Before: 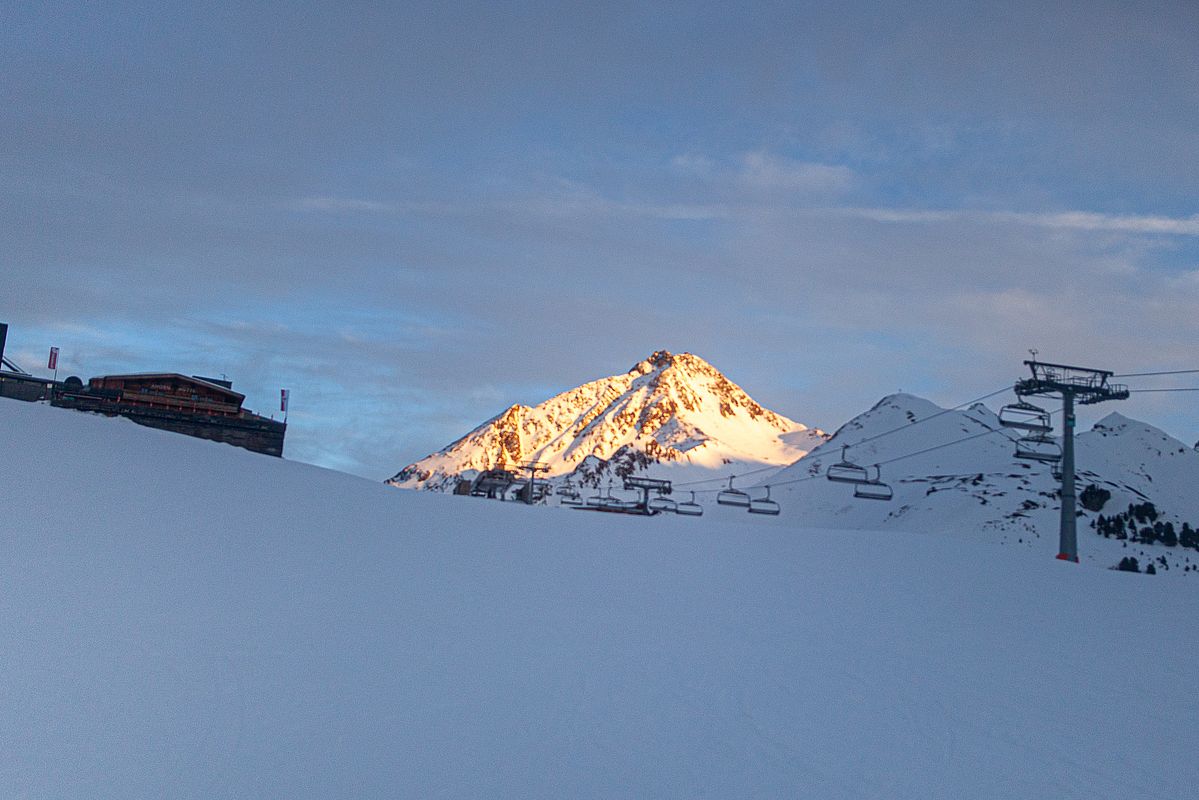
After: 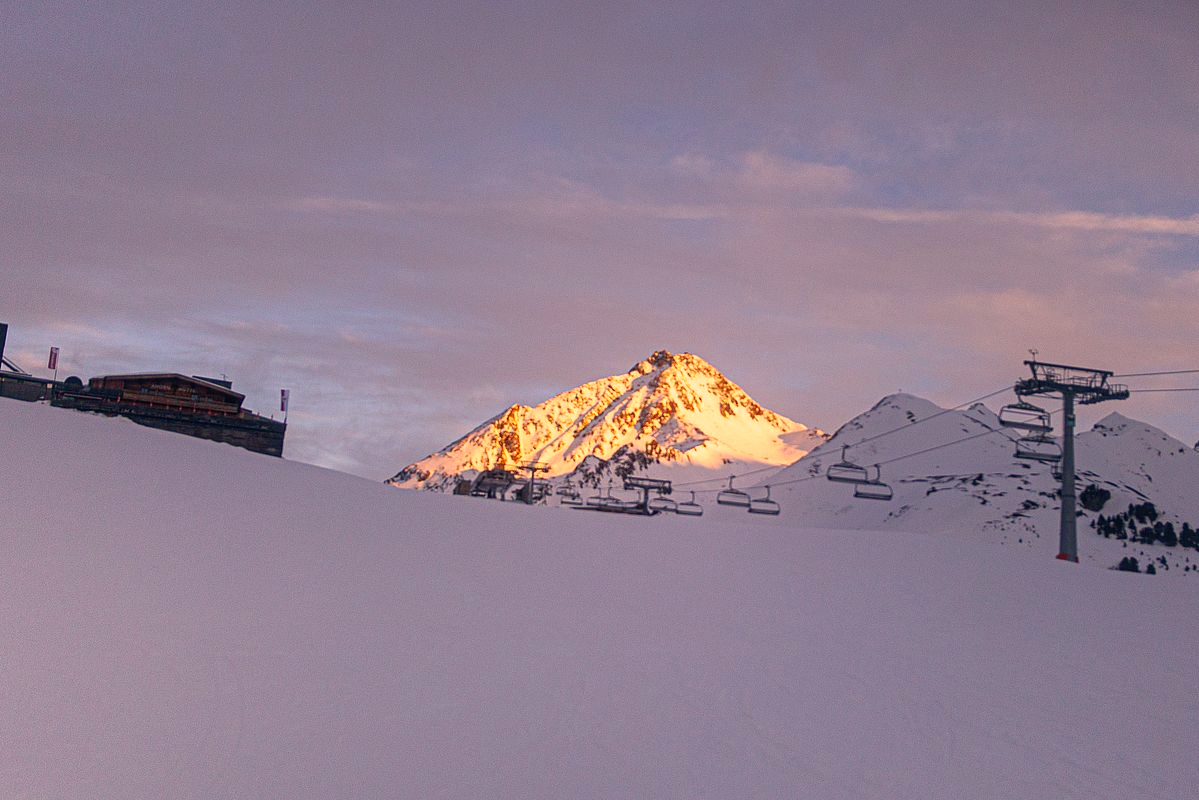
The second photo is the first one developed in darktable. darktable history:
color correction: highlights a* 21.98, highlights b* 22.14
